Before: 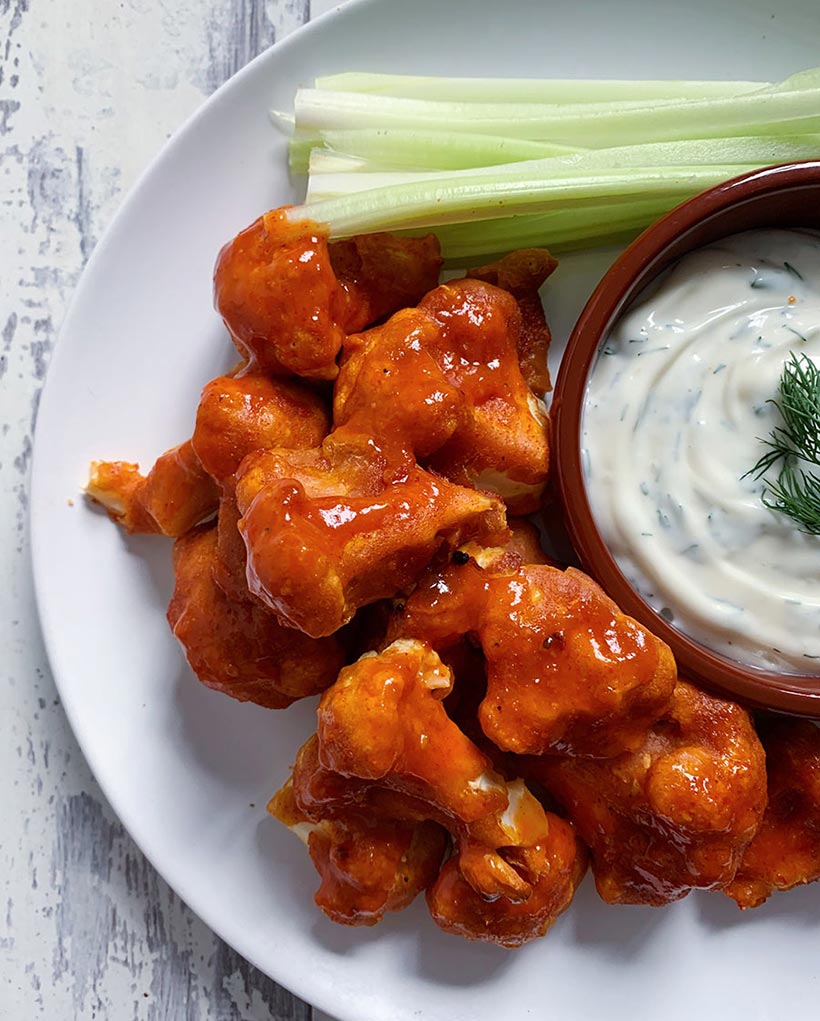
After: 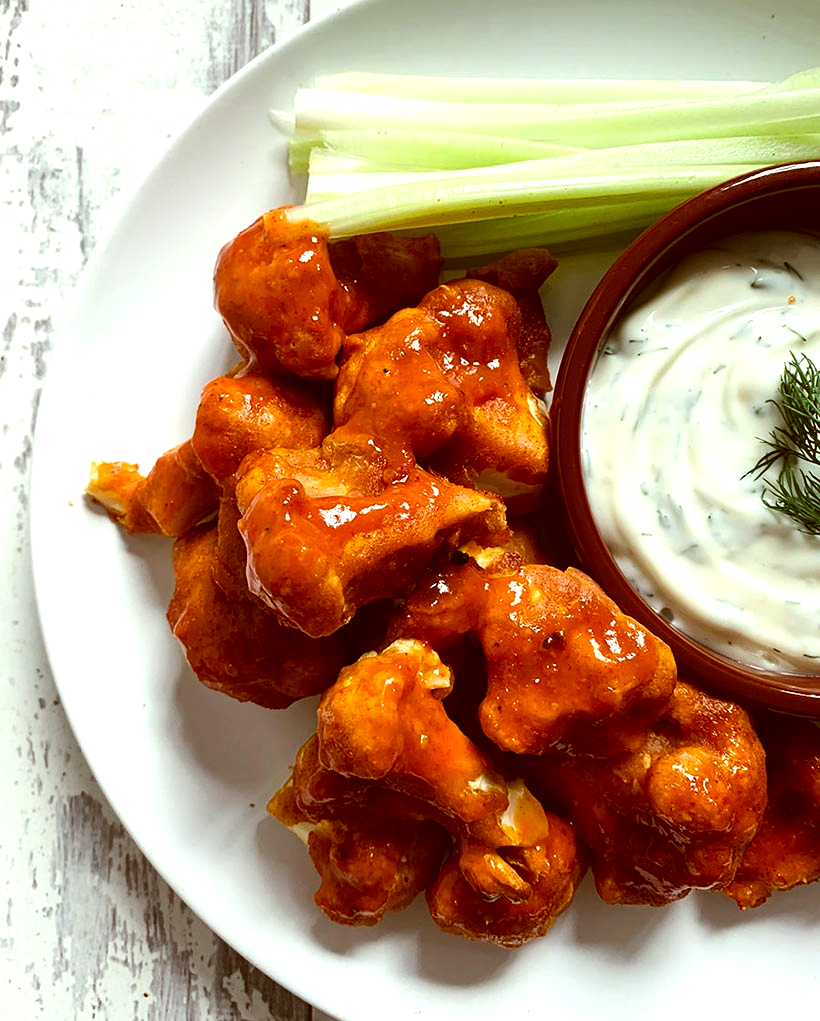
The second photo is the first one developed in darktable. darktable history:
tone equalizer: -8 EV -0.75 EV, -7 EV -0.7 EV, -6 EV -0.6 EV, -5 EV -0.4 EV, -3 EV 0.4 EV, -2 EV 0.6 EV, -1 EV 0.7 EV, +0 EV 0.75 EV, edges refinement/feathering 500, mask exposure compensation -1.57 EV, preserve details no
color correction: highlights a* -5.94, highlights b* 9.48, shadows a* 10.12, shadows b* 23.94
exposure: compensate highlight preservation false
